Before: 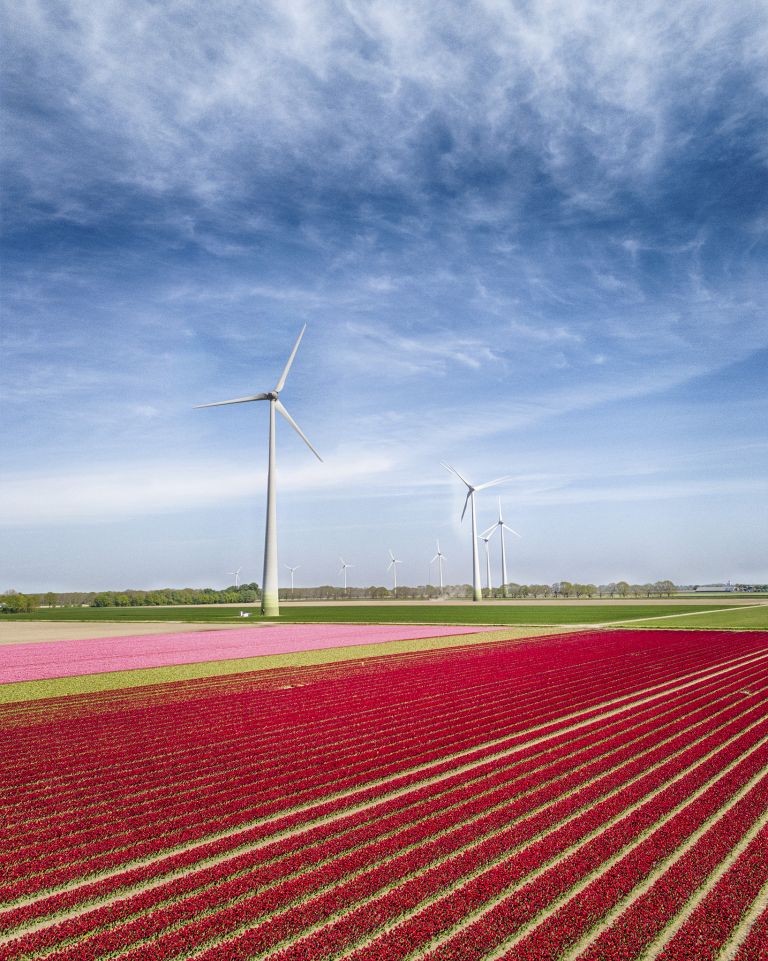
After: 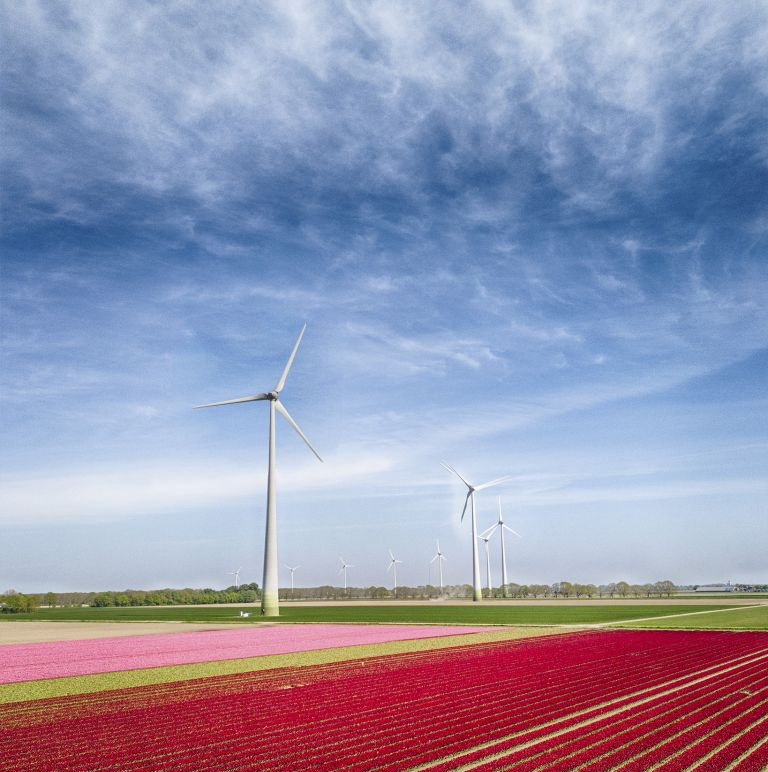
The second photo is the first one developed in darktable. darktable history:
crop: bottom 19.611%
